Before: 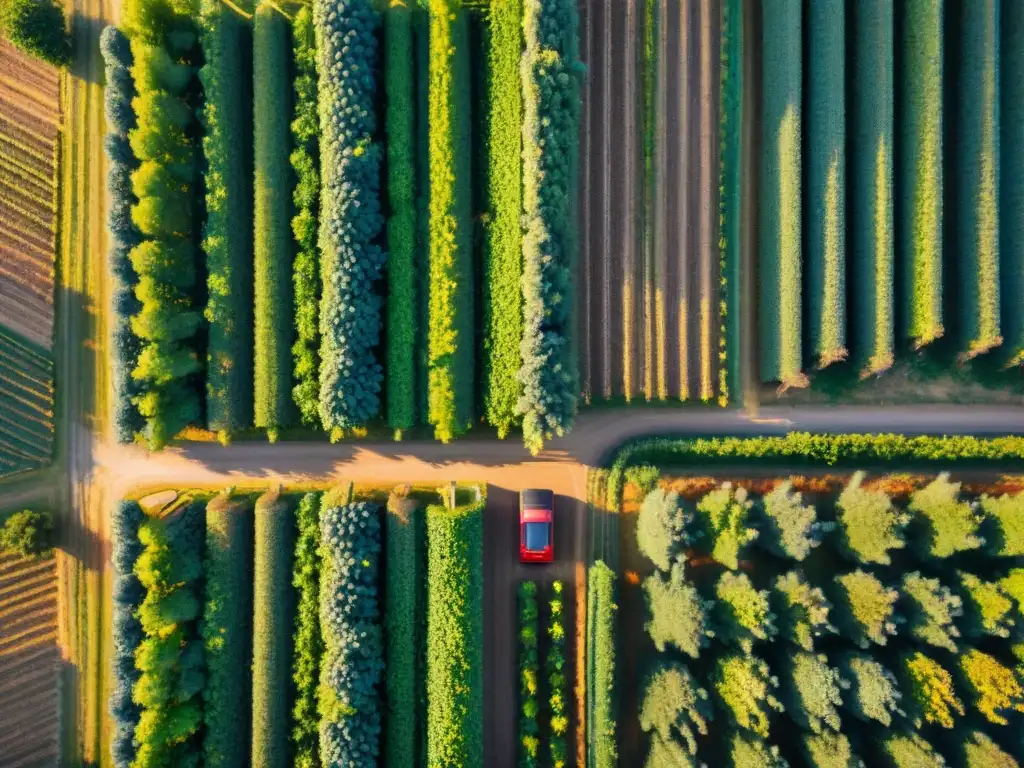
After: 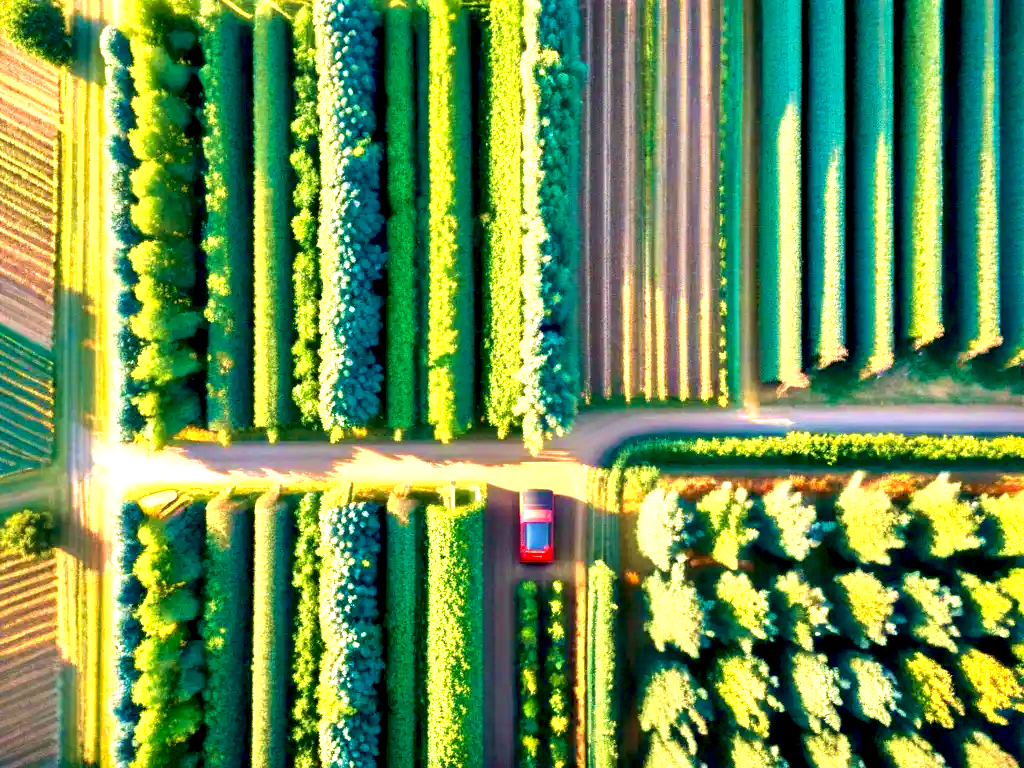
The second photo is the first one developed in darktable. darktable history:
exposure: black level correction 0.009, exposure 1.418 EV, compensate highlight preservation false
velvia: strength 75%
